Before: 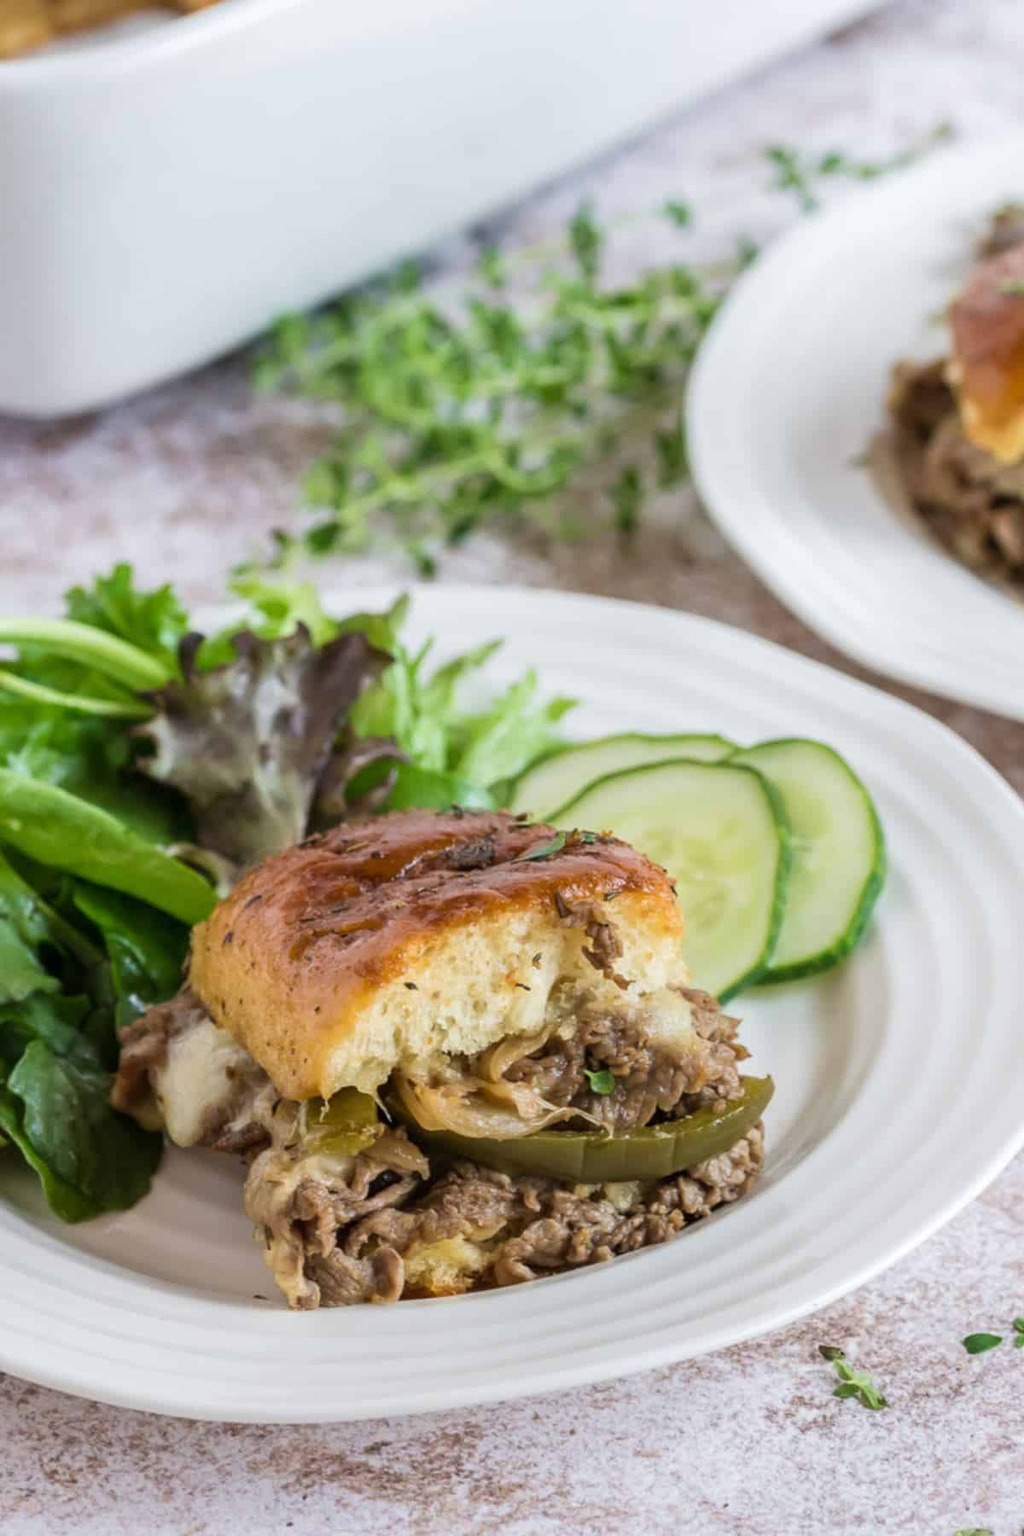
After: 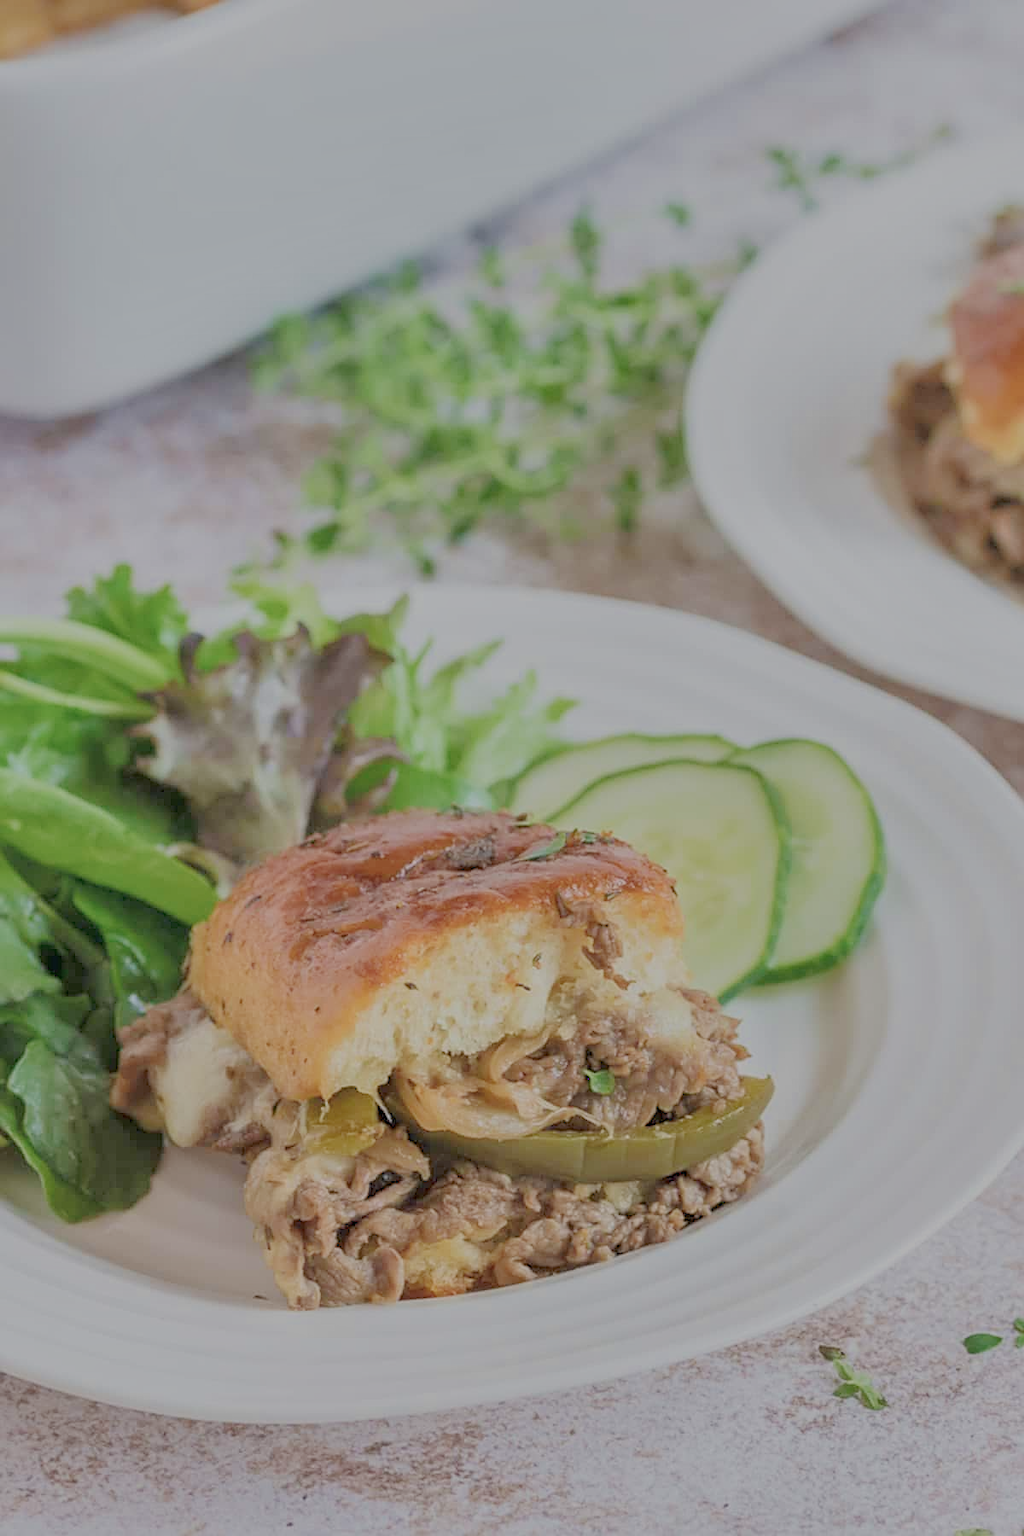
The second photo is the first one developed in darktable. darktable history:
exposure: exposure 0.95 EV, compensate highlight preservation false
sharpen: on, module defaults
filmic rgb: black relative exposure -13.95 EV, white relative exposure 7.95 EV, hardness 3.74, latitude 49.67%, contrast 0.503
shadows and highlights: low approximation 0.01, soften with gaussian
